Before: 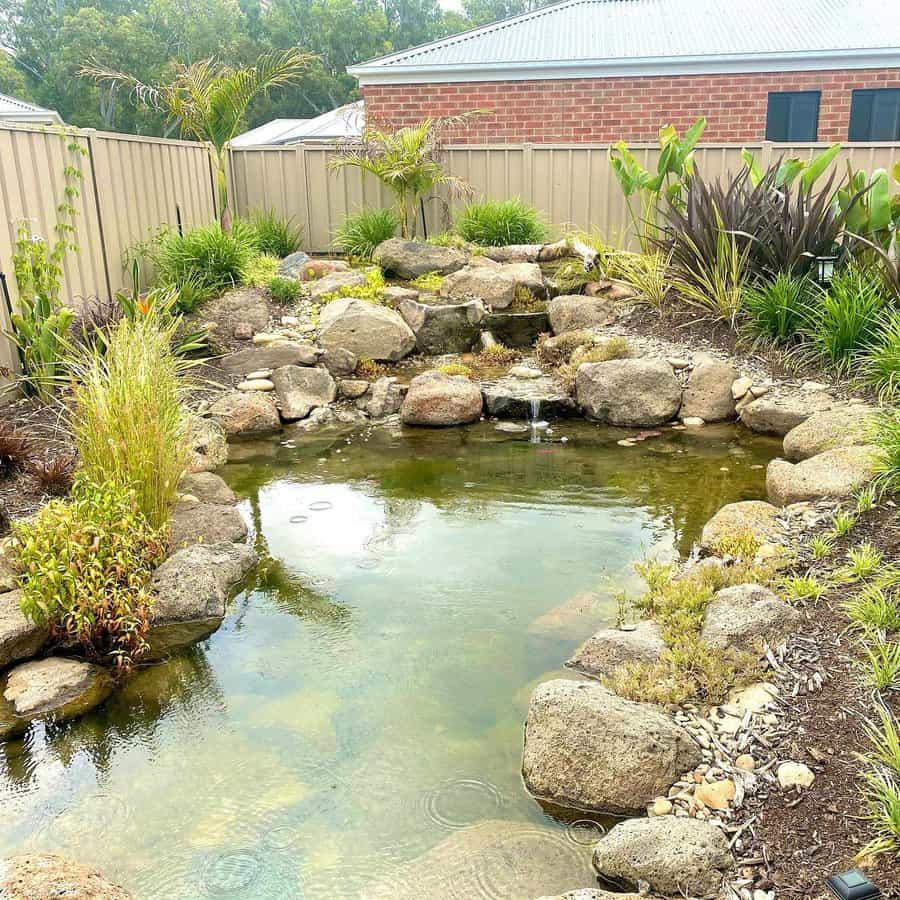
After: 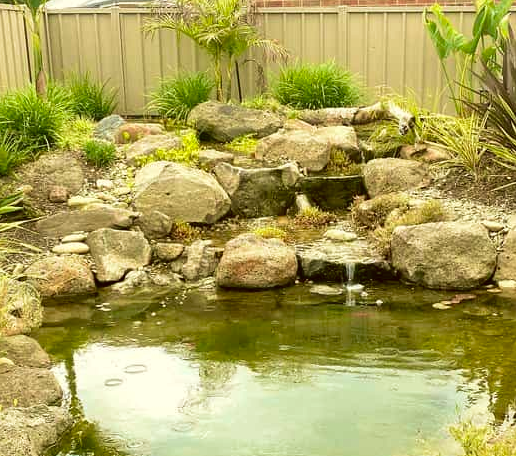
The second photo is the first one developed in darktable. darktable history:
crop: left 20.639%, top 15.33%, right 21.933%, bottom 33.932%
velvia: on, module defaults
color correction: highlights a* -1.7, highlights b* 10.54, shadows a* 0.753, shadows b* 19.96
